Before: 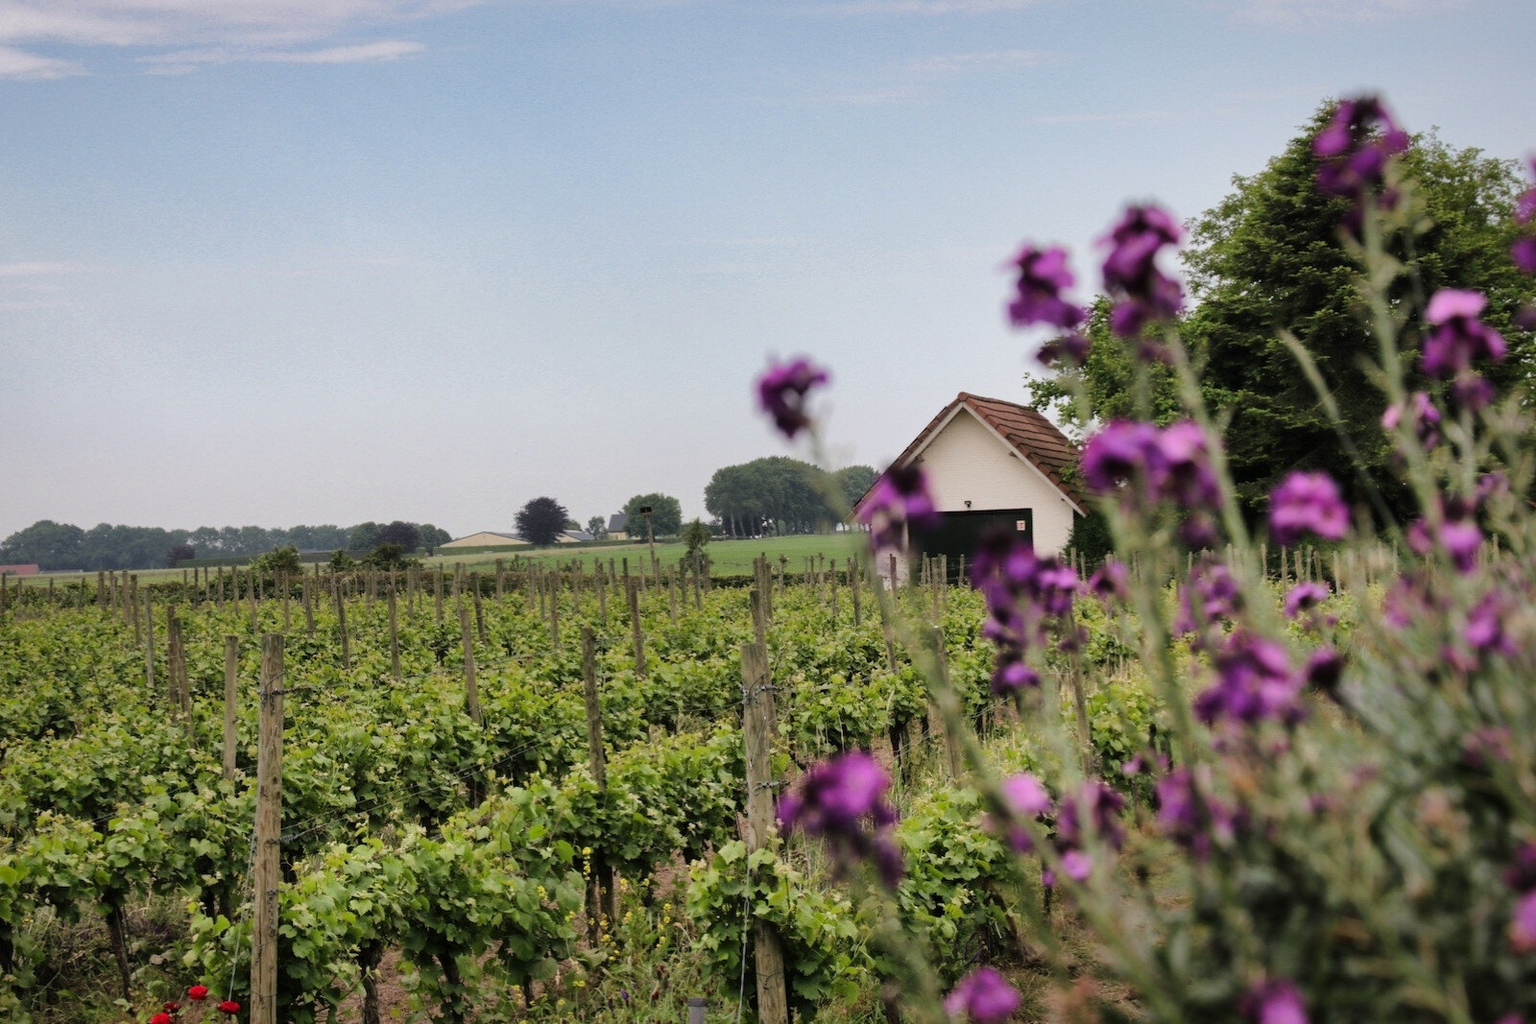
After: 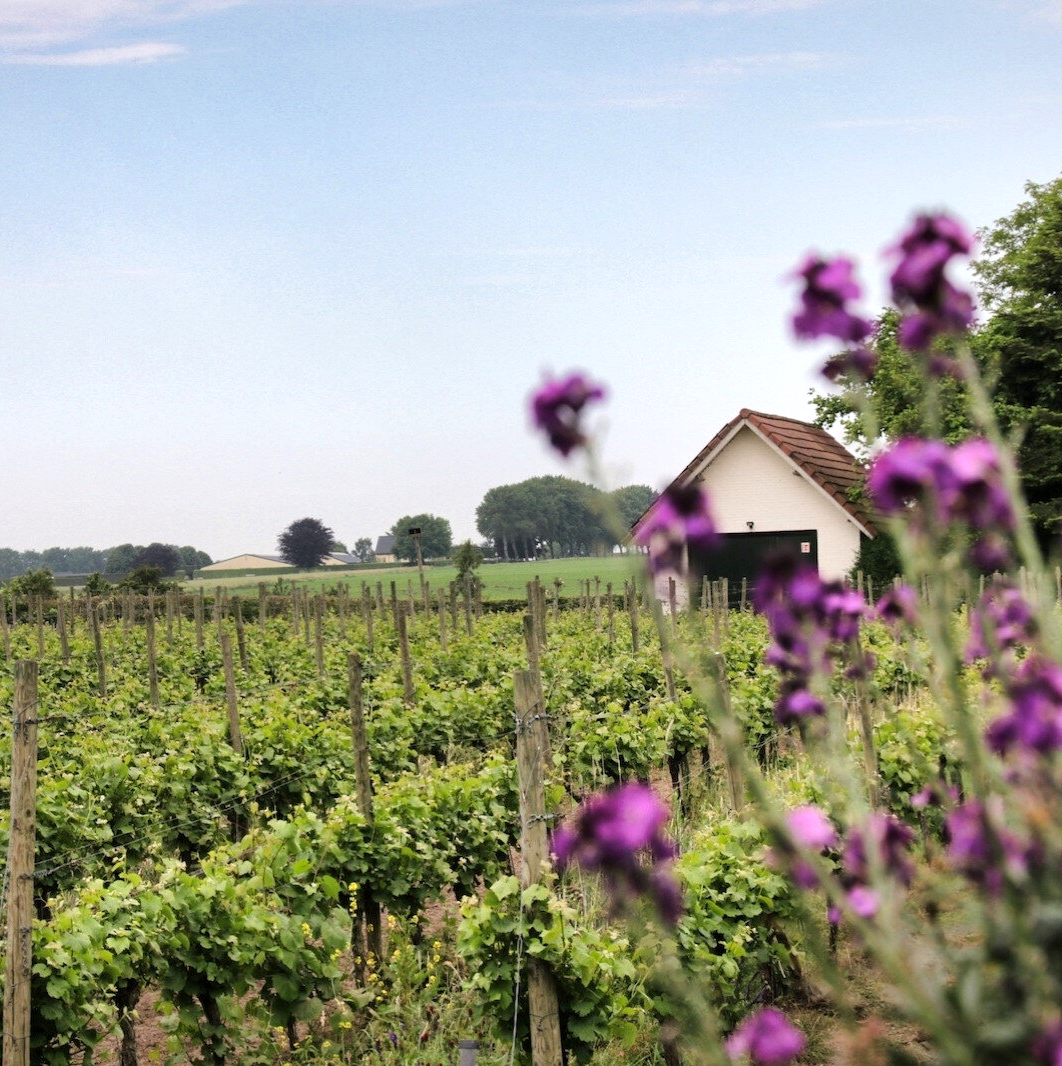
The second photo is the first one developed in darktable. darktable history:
crop and rotate: left 16.139%, right 17.446%
exposure: black level correction 0.001, exposure 0.499 EV, compensate highlight preservation false
